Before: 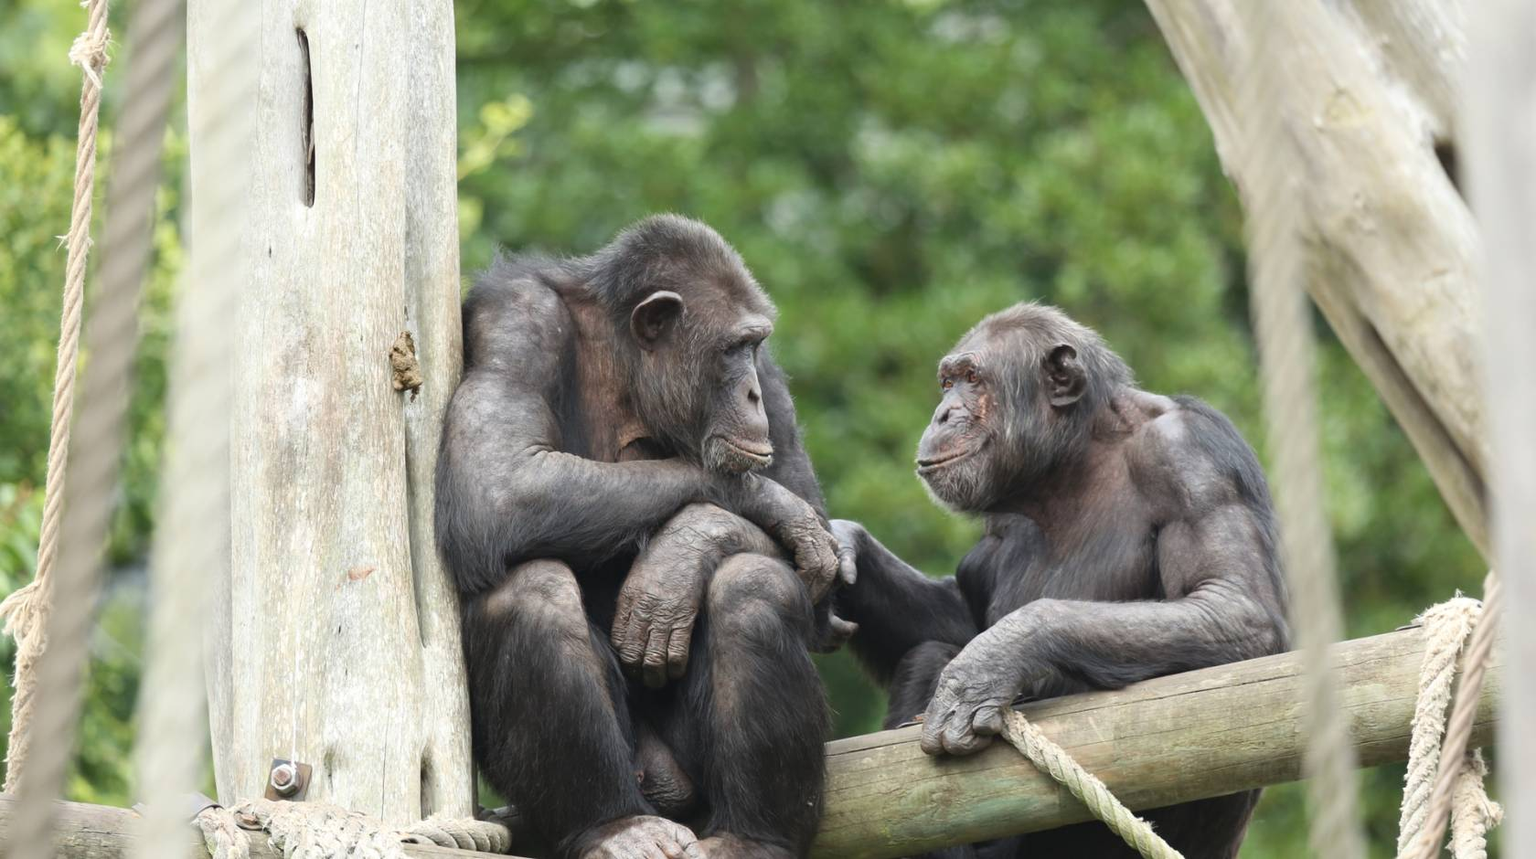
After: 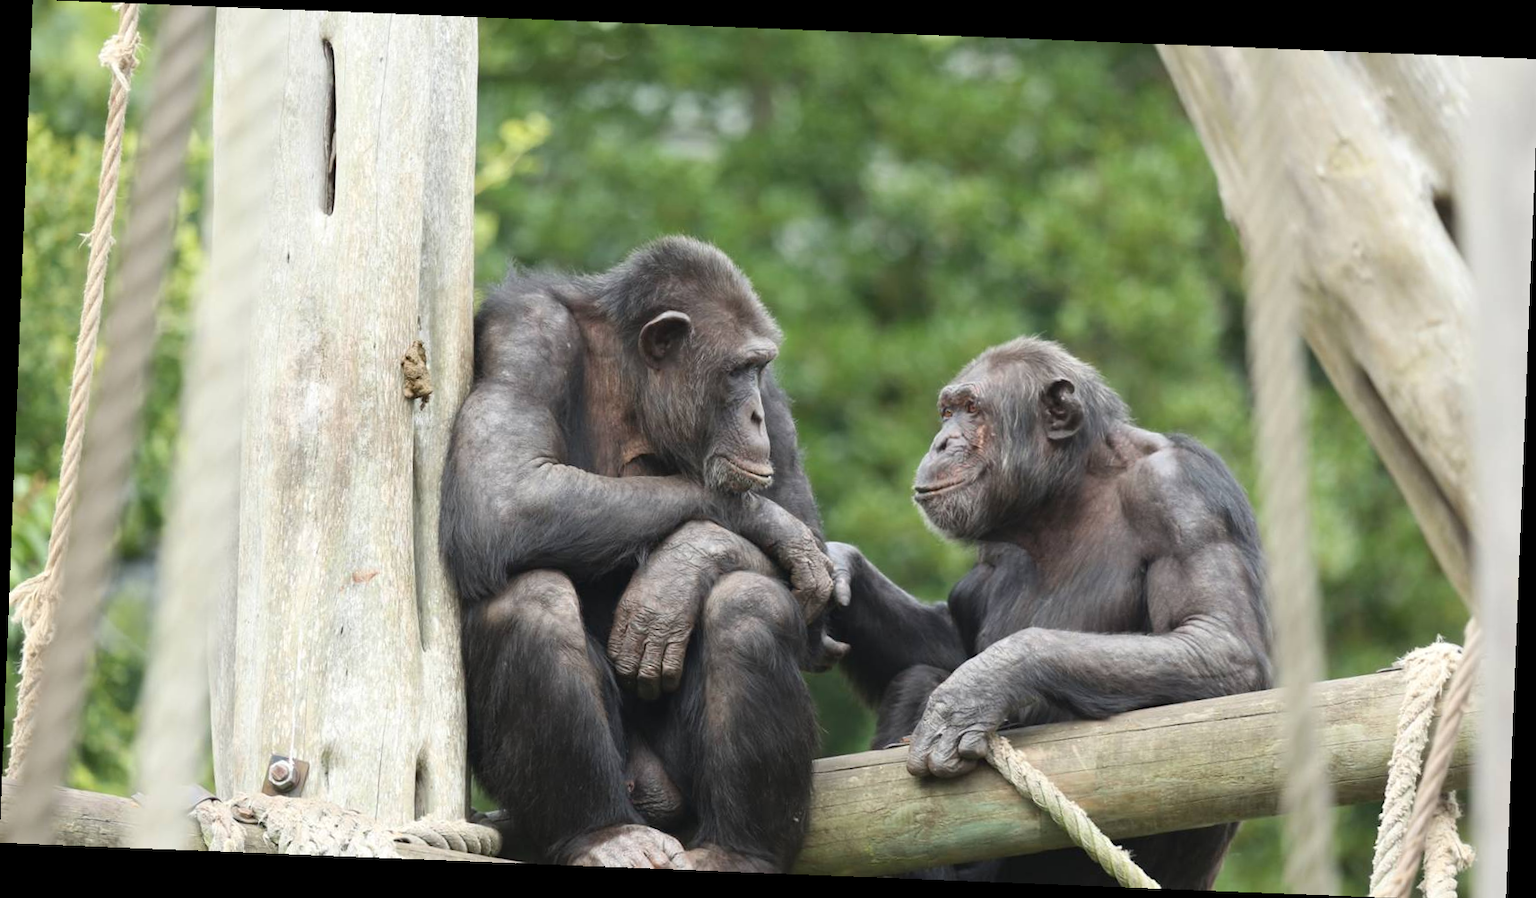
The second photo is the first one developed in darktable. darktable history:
rotate and perspective: rotation 2.27°, automatic cropping off
crop: top 0.05%, bottom 0.098%
